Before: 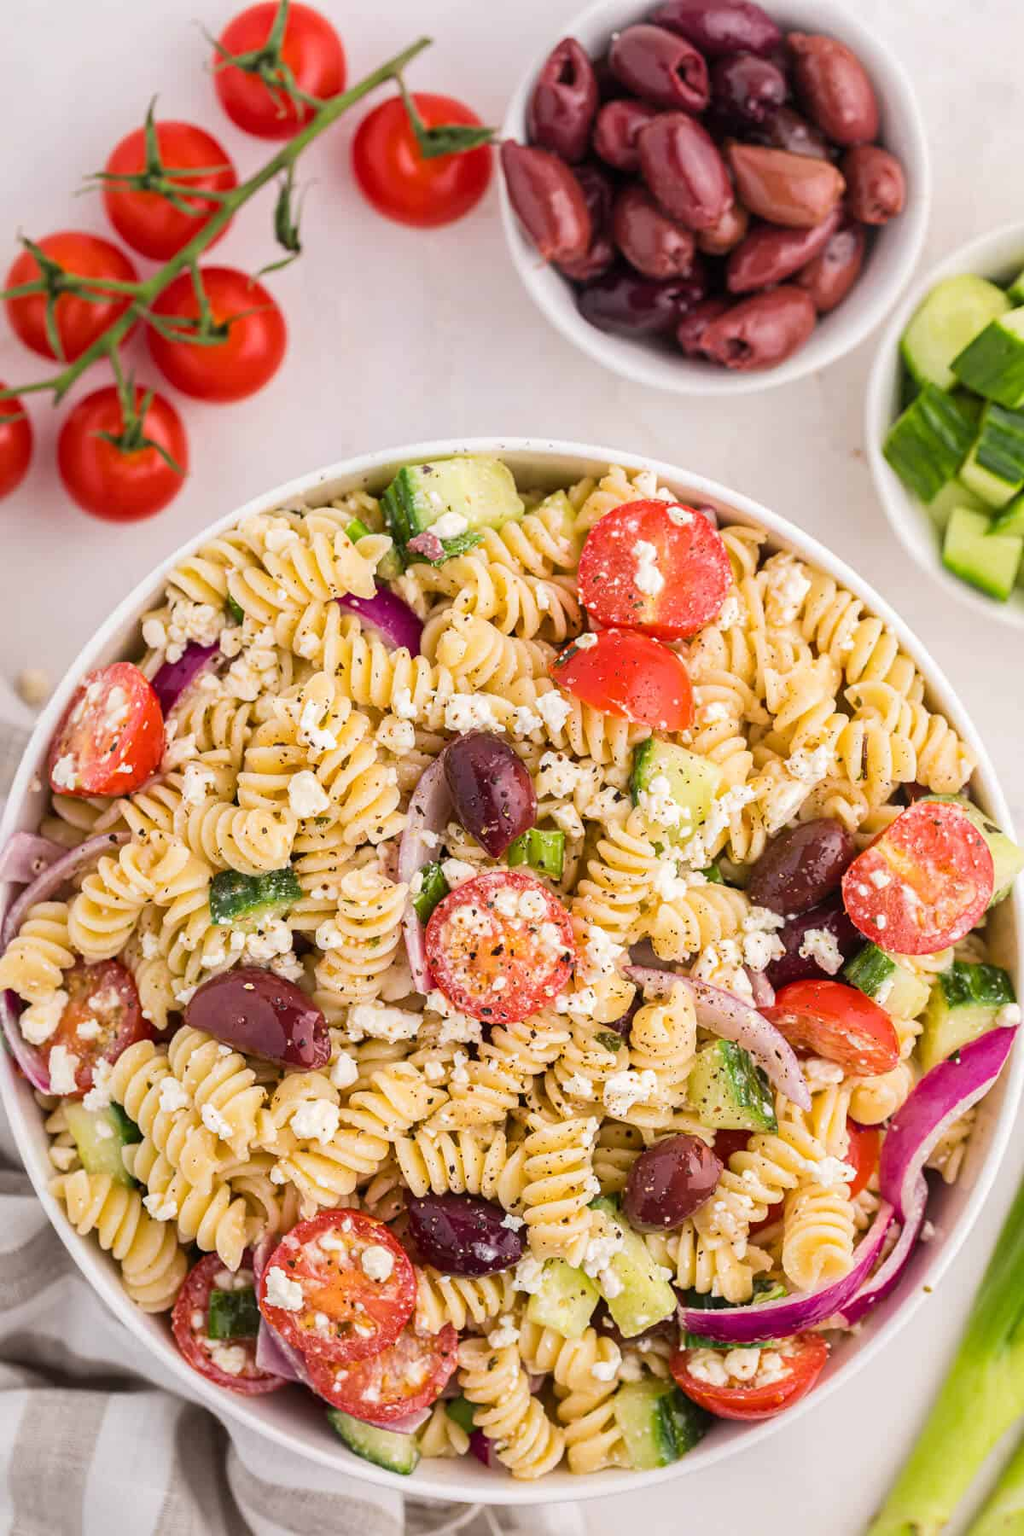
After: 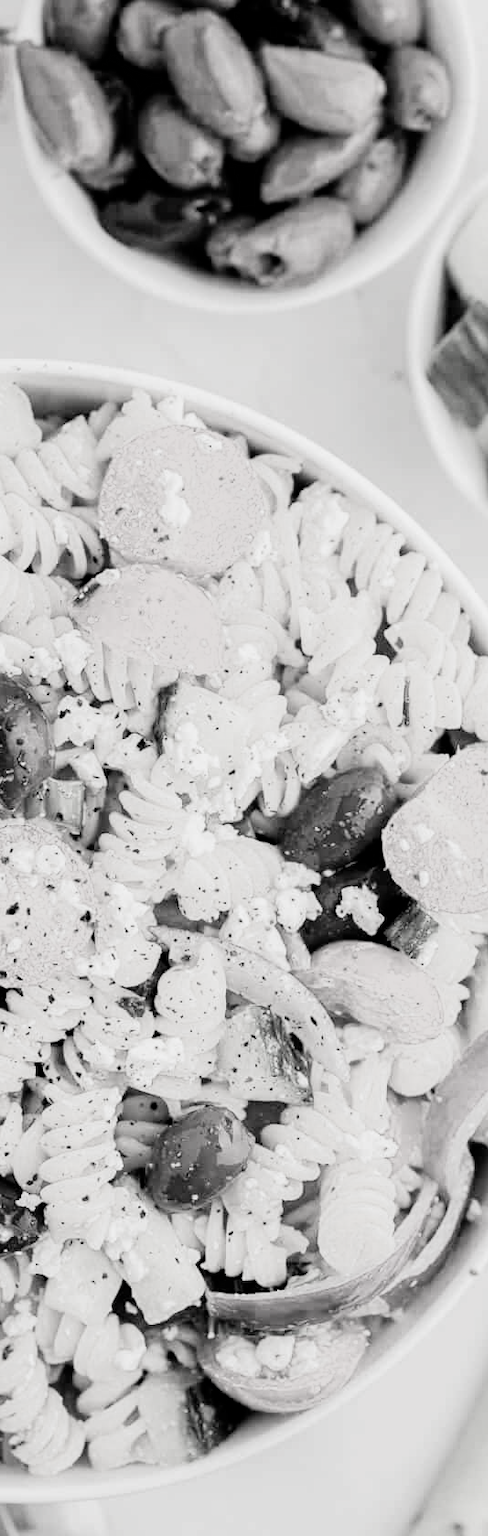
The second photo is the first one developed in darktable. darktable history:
crop: left 47.453%, top 6.703%, right 8.026%
filmic rgb: black relative exposure -5.13 EV, white relative exposure 3.51 EV, hardness 3.19, contrast 1.486, highlights saturation mix -48.78%, color science v4 (2020), contrast in shadows soft, contrast in highlights soft
tone equalizer: -8 EV 0.965 EV, -7 EV 1.03 EV, -6 EV 1.04 EV, -5 EV 0.992 EV, -4 EV 1.04 EV, -3 EV 0.722 EV, -2 EV 0.481 EV, -1 EV 0.225 EV, smoothing diameter 24.82%, edges refinement/feathering 12.61, preserve details guided filter
